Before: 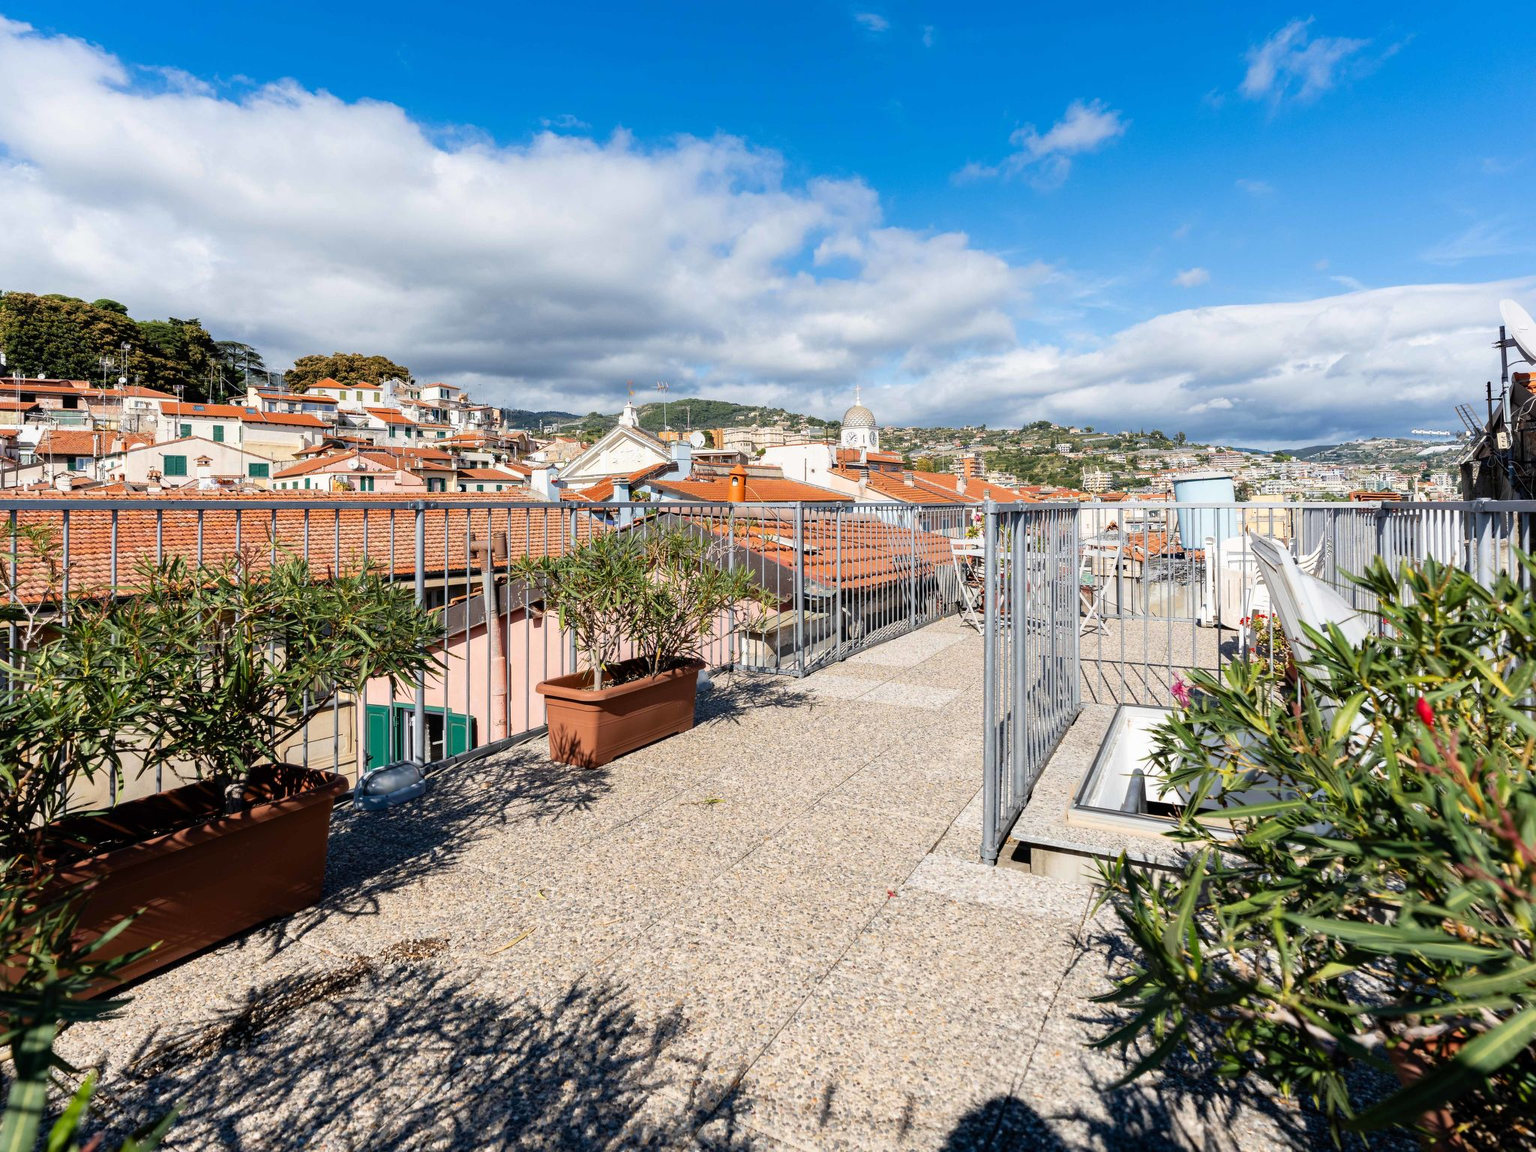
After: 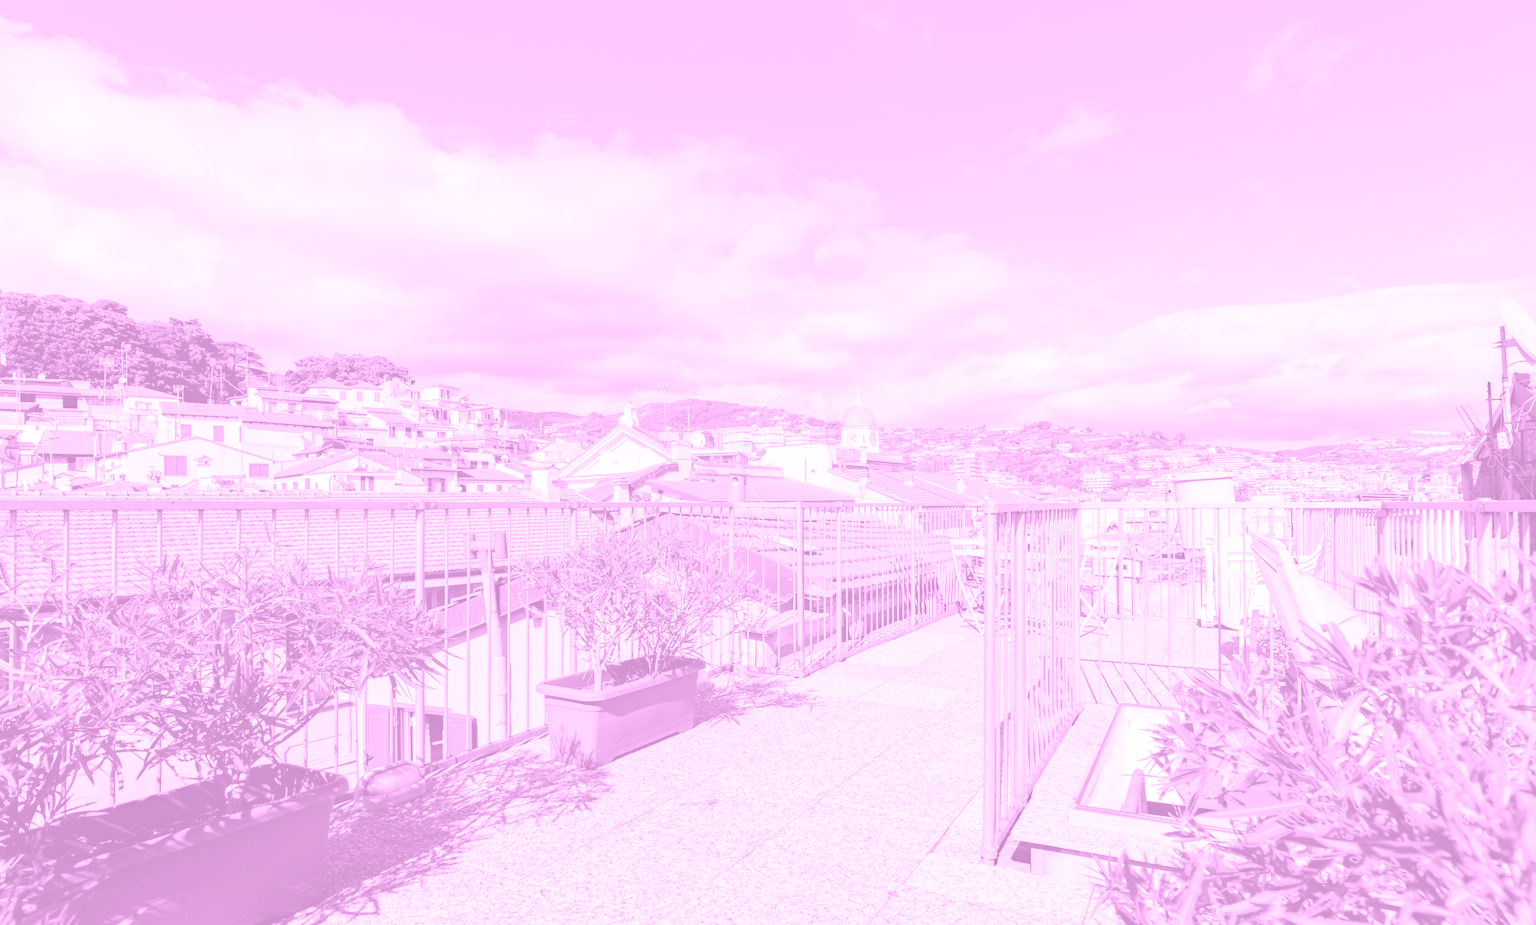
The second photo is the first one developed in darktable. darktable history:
crop: bottom 19.644%
colorize: hue 331.2°, saturation 75%, source mix 30.28%, lightness 70.52%, version 1
color correction: highlights a* -2.68, highlights b* 2.57
exposure: black level correction 0, exposure 1 EV, compensate highlight preservation false
haze removal: compatibility mode true, adaptive false
white balance: red 0.926, green 1.003, blue 1.133
